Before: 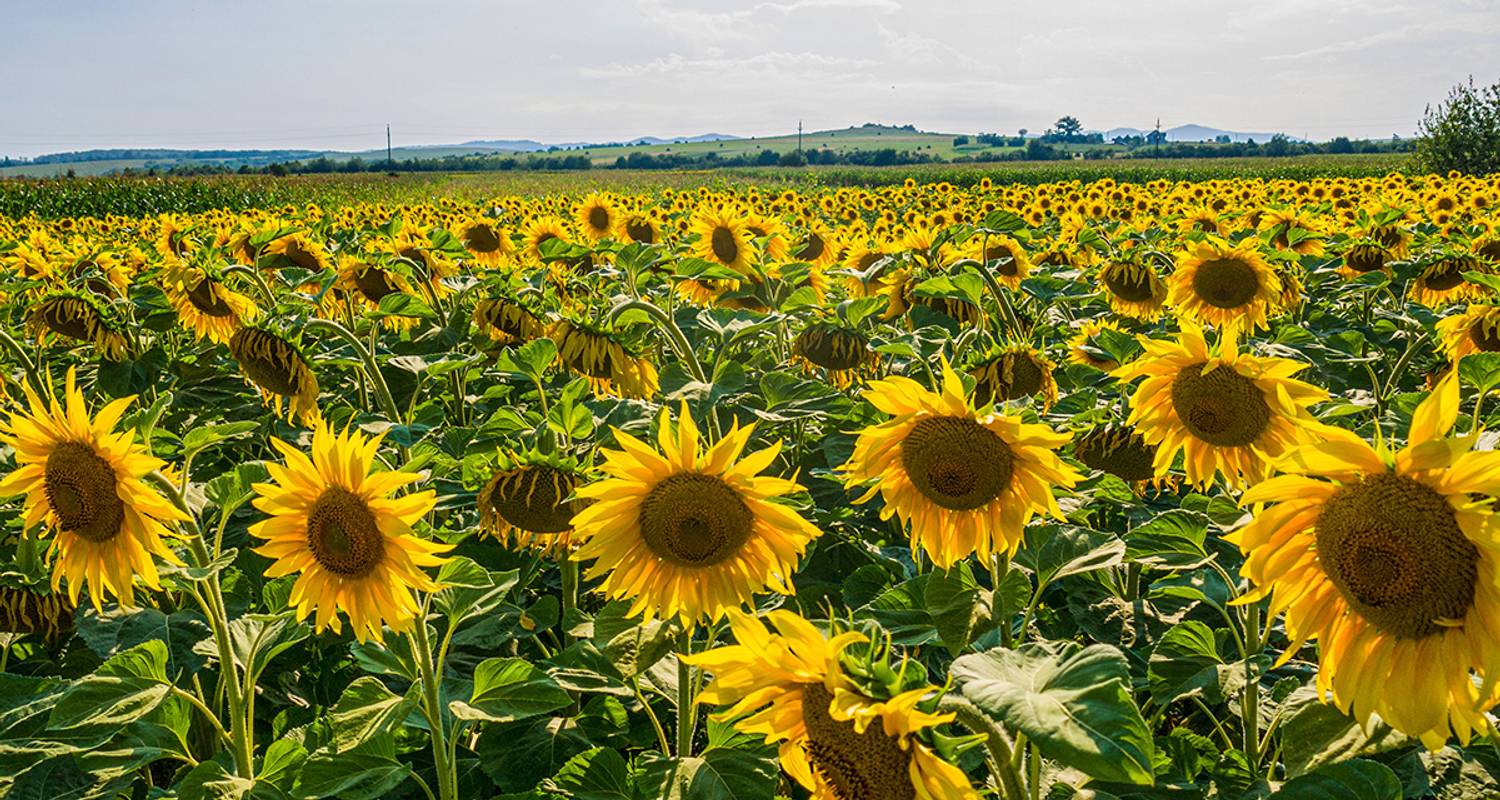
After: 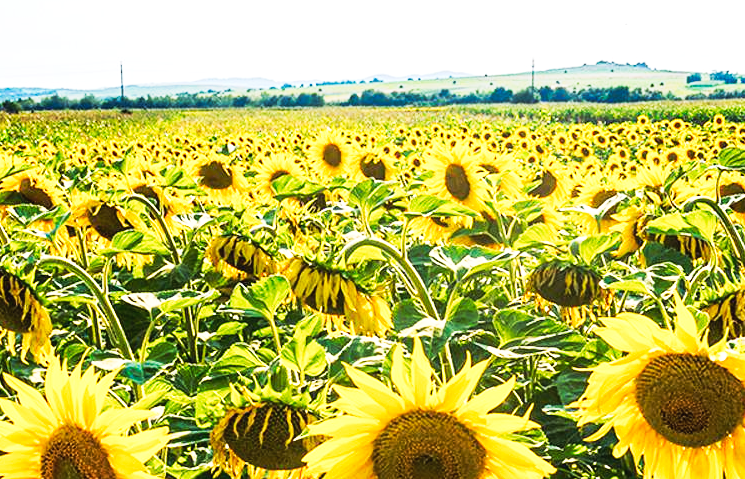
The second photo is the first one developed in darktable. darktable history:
tone curve: curves: ch0 [(0, 0.026) (0.172, 0.194) (0.398, 0.437) (0.469, 0.544) (0.612, 0.741) (0.845, 0.926) (1, 0.968)]; ch1 [(0, 0) (0.437, 0.453) (0.472, 0.467) (0.502, 0.502) (0.531, 0.546) (0.574, 0.583) (0.617, 0.64) (0.699, 0.749) (0.859, 0.919) (1, 1)]; ch2 [(0, 0) (0.33, 0.301) (0.421, 0.443) (0.476, 0.502) (0.511, 0.504) (0.553, 0.553) (0.595, 0.586) (0.664, 0.664) (1, 1)], preserve colors none
exposure: black level correction 0.001, exposure 0.499 EV, compensate highlight preservation false
crop: left 17.809%, top 7.89%, right 32.491%, bottom 32.145%
tone equalizer: -8 EV -0.733 EV, -7 EV -0.692 EV, -6 EV -0.564 EV, -5 EV -0.401 EV, -3 EV 0.396 EV, -2 EV 0.6 EV, -1 EV 0.692 EV, +0 EV 0.756 EV, mask exposure compensation -0.492 EV
